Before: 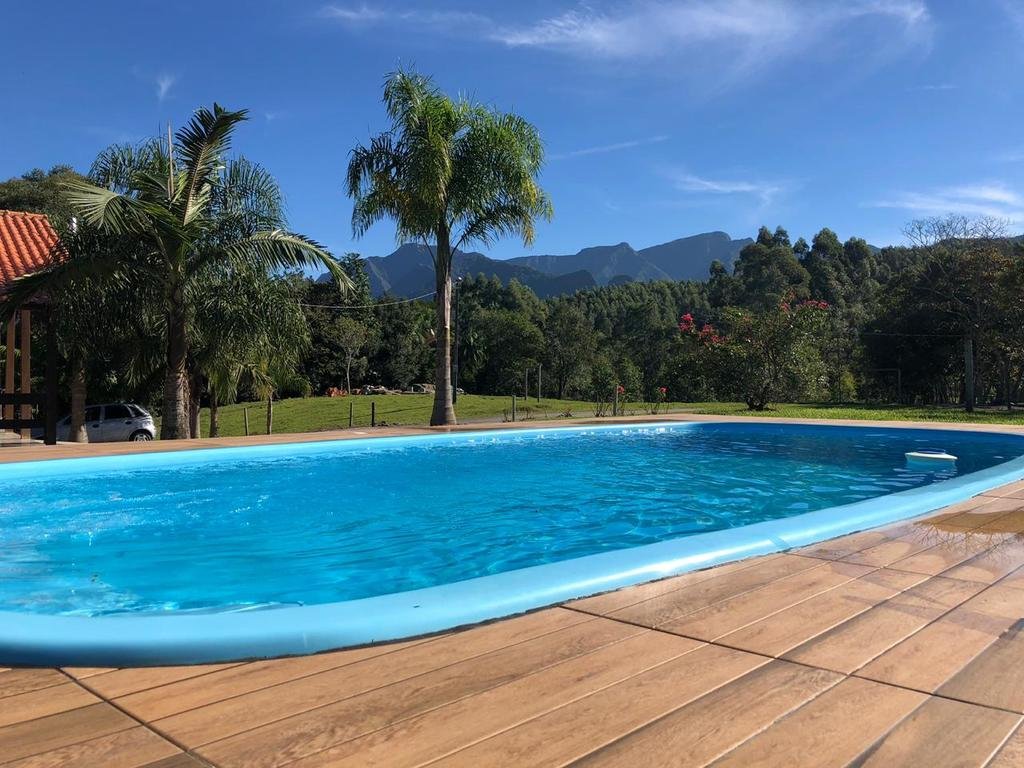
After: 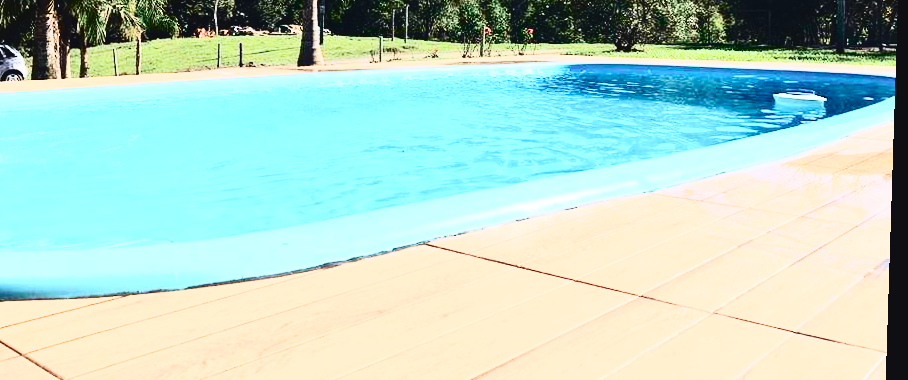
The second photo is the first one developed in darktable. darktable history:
crop and rotate: left 13.306%, top 48.129%, bottom 2.928%
contrast brightness saturation: contrast 0.22
exposure: black level correction 0, exposure 1.1 EV, compensate highlight preservation false
base curve: curves: ch0 [(0, 0) (0.032, 0.025) (0.121, 0.166) (0.206, 0.329) (0.605, 0.79) (1, 1)], preserve colors none
rotate and perspective: lens shift (vertical) 0.048, lens shift (horizontal) -0.024, automatic cropping off
tone curve: curves: ch0 [(0, 0.039) (0.104, 0.094) (0.285, 0.301) (0.673, 0.796) (0.845, 0.932) (0.994, 0.971)]; ch1 [(0, 0) (0.356, 0.385) (0.424, 0.405) (0.498, 0.502) (0.586, 0.57) (0.657, 0.642) (1, 1)]; ch2 [(0, 0) (0.424, 0.438) (0.46, 0.453) (0.515, 0.505) (0.557, 0.57) (0.612, 0.583) (0.722, 0.67) (1, 1)], color space Lab, independent channels, preserve colors none
